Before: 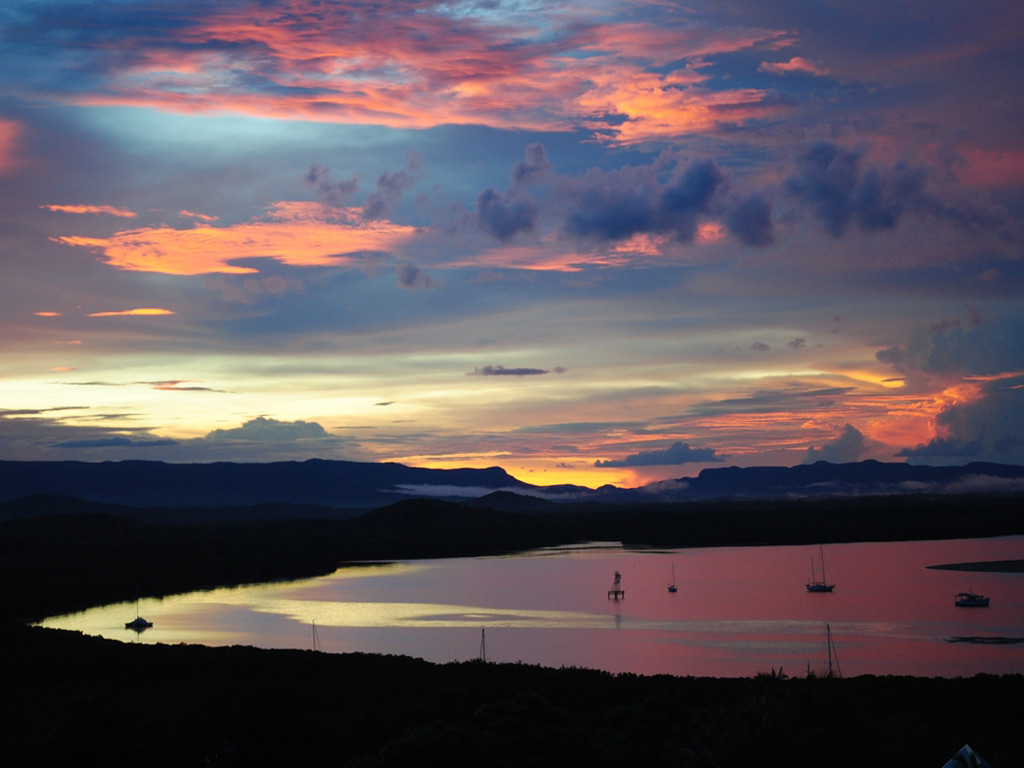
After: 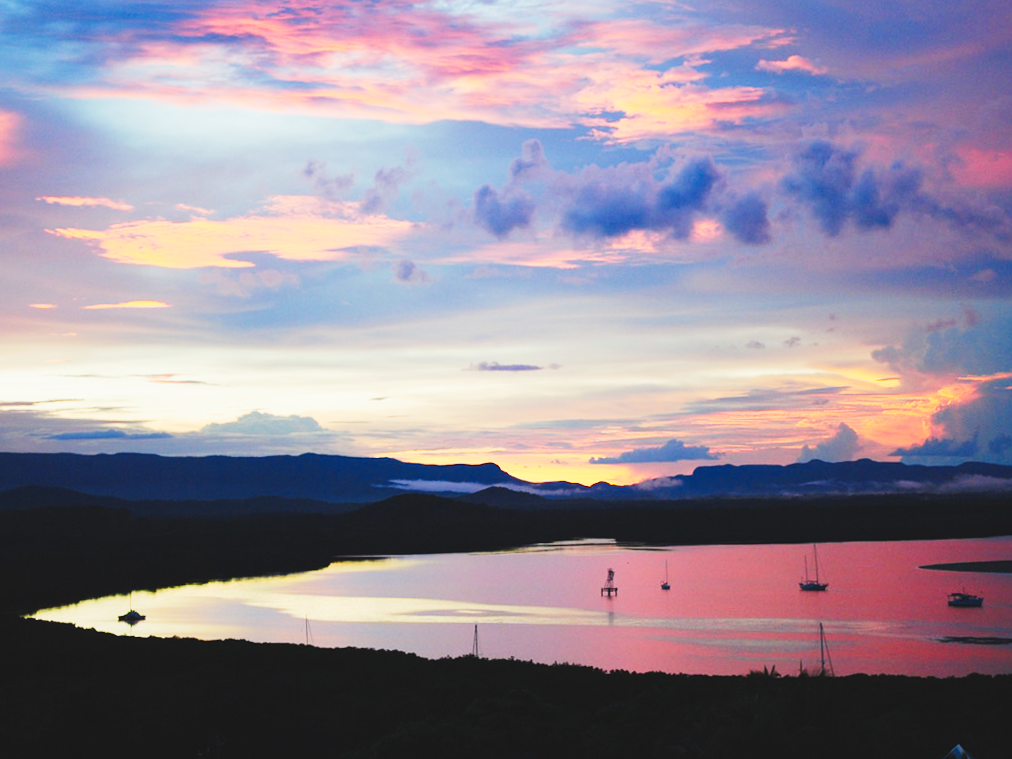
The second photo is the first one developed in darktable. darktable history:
white balance: emerald 1
crop and rotate: angle -0.5°
tone curve: curves: ch0 [(0, 0) (0.003, 0.004) (0.011, 0.015) (0.025, 0.034) (0.044, 0.061) (0.069, 0.095) (0.1, 0.137) (0.136, 0.186) (0.177, 0.243) (0.224, 0.307) (0.277, 0.416) (0.335, 0.533) (0.399, 0.641) (0.468, 0.748) (0.543, 0.829) (0.623, 0.886) (0.709, 0.924) (0.801, 0.951) (0.898, 0.975) (1, 1)], preserve colors none
contrast brightness saturation: contrast -0.11
